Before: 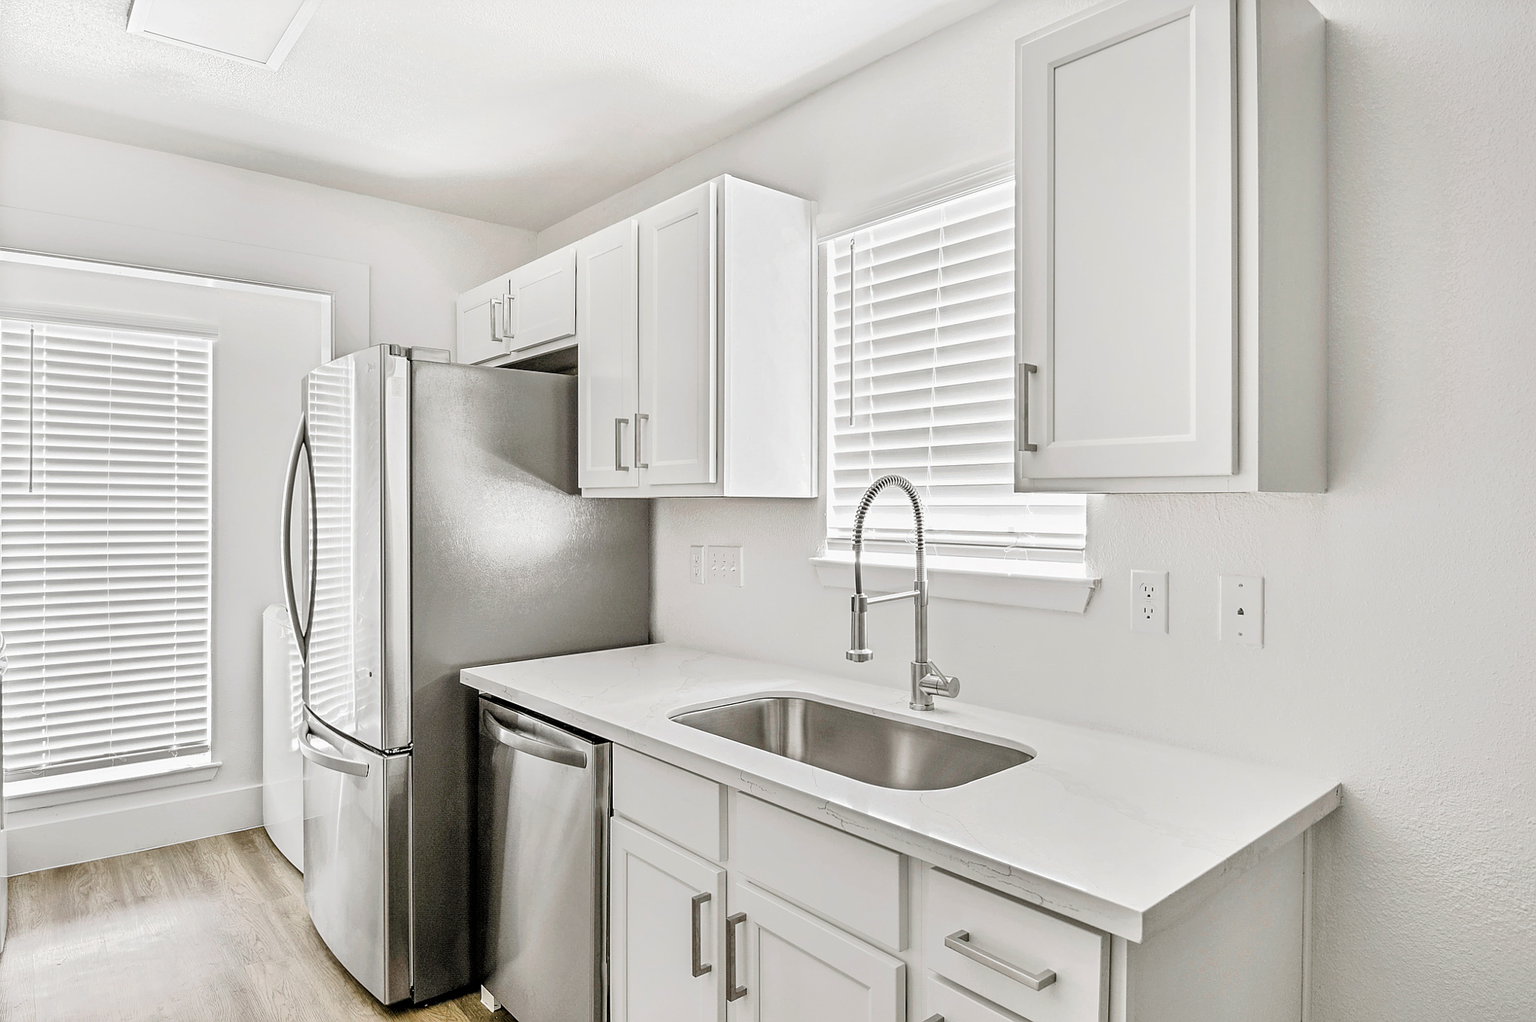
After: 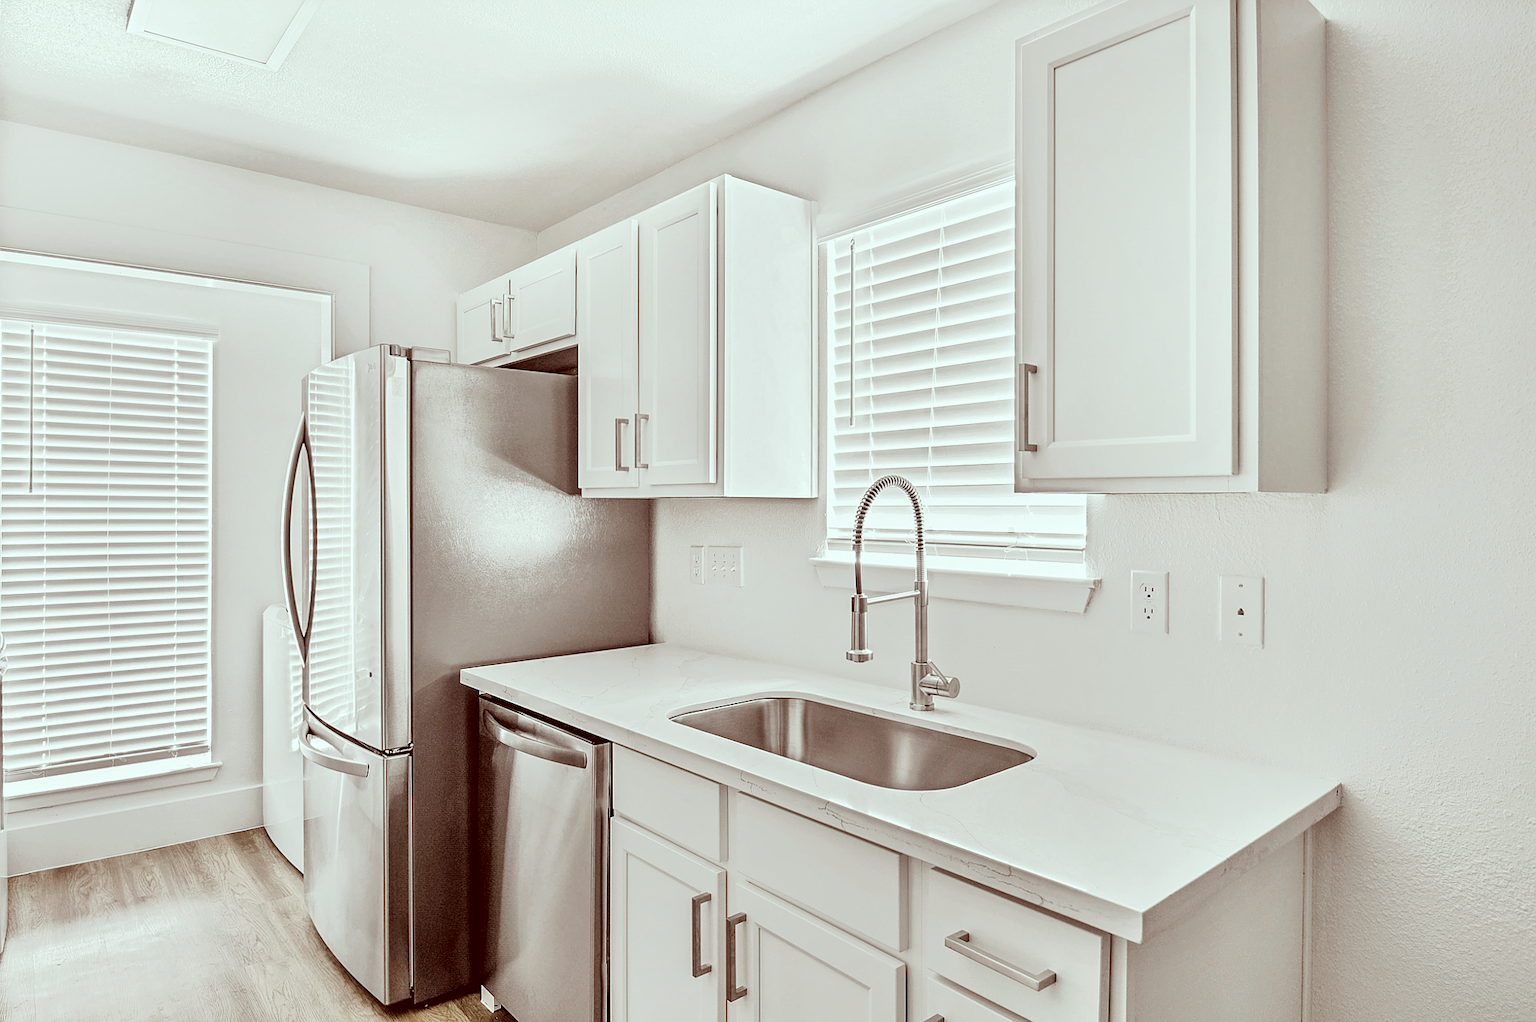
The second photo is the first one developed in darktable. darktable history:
contrast brightness saturation: contrast 0.1, saturation -0.36
color correction: highlights a* -7.23, highlights b* -0.161, shadows a* 20.08, shadows b* 11.73
